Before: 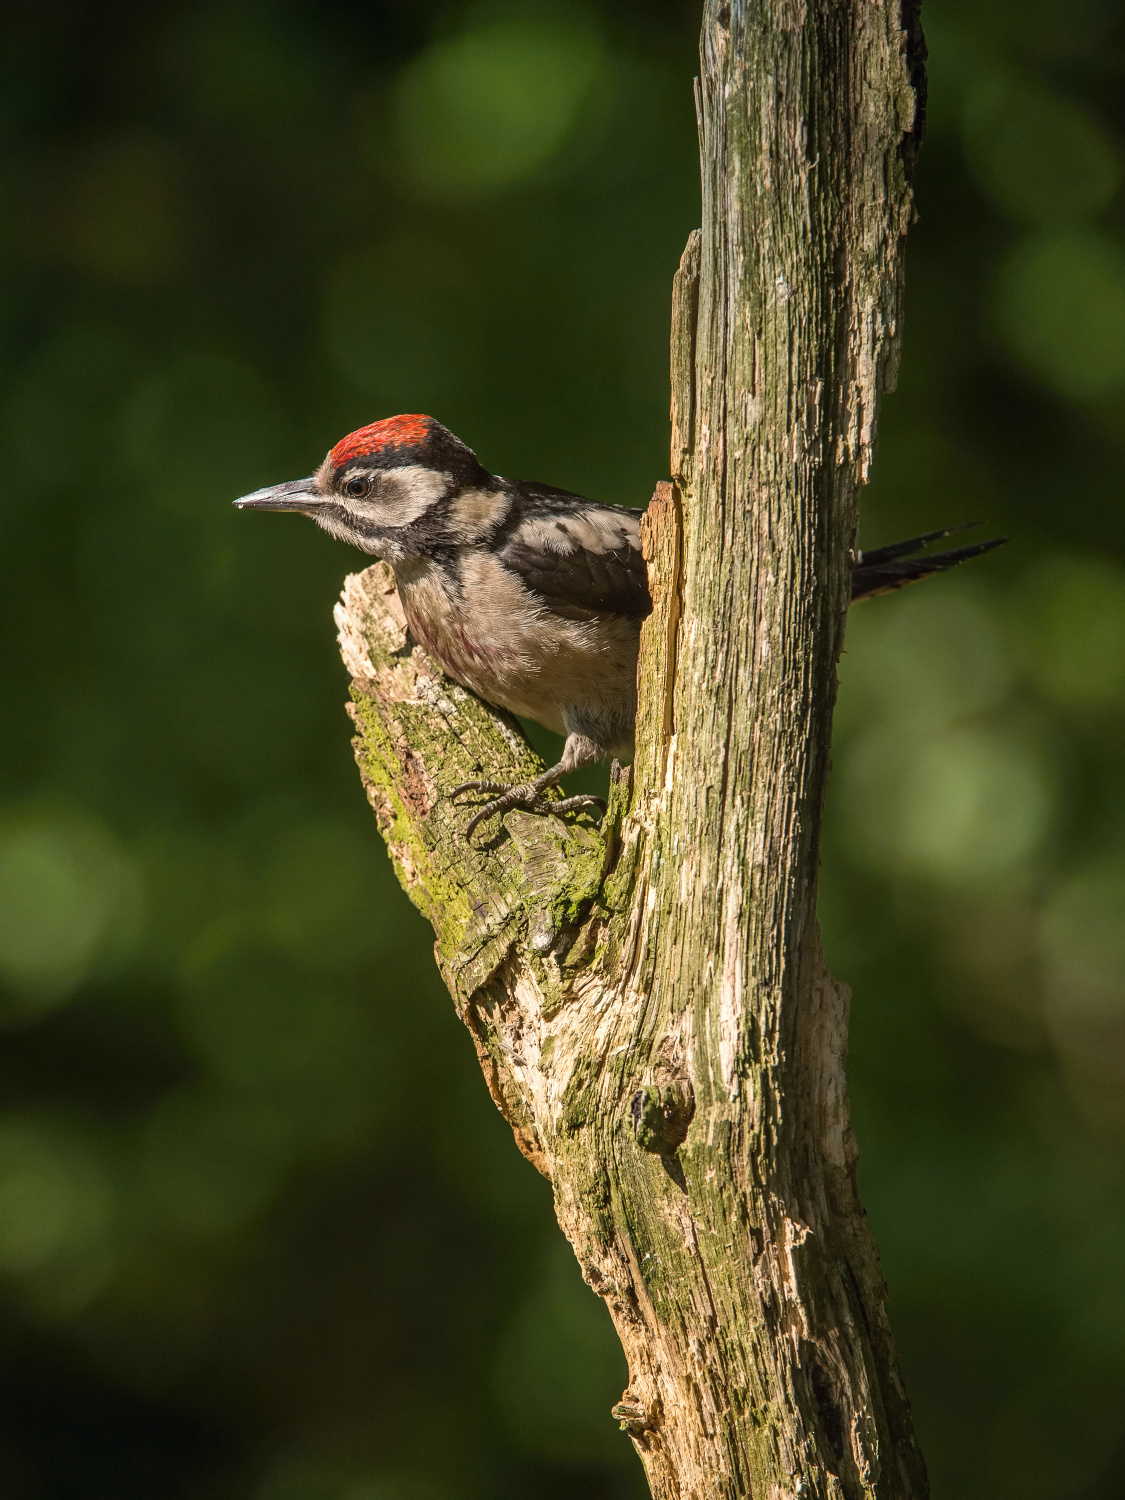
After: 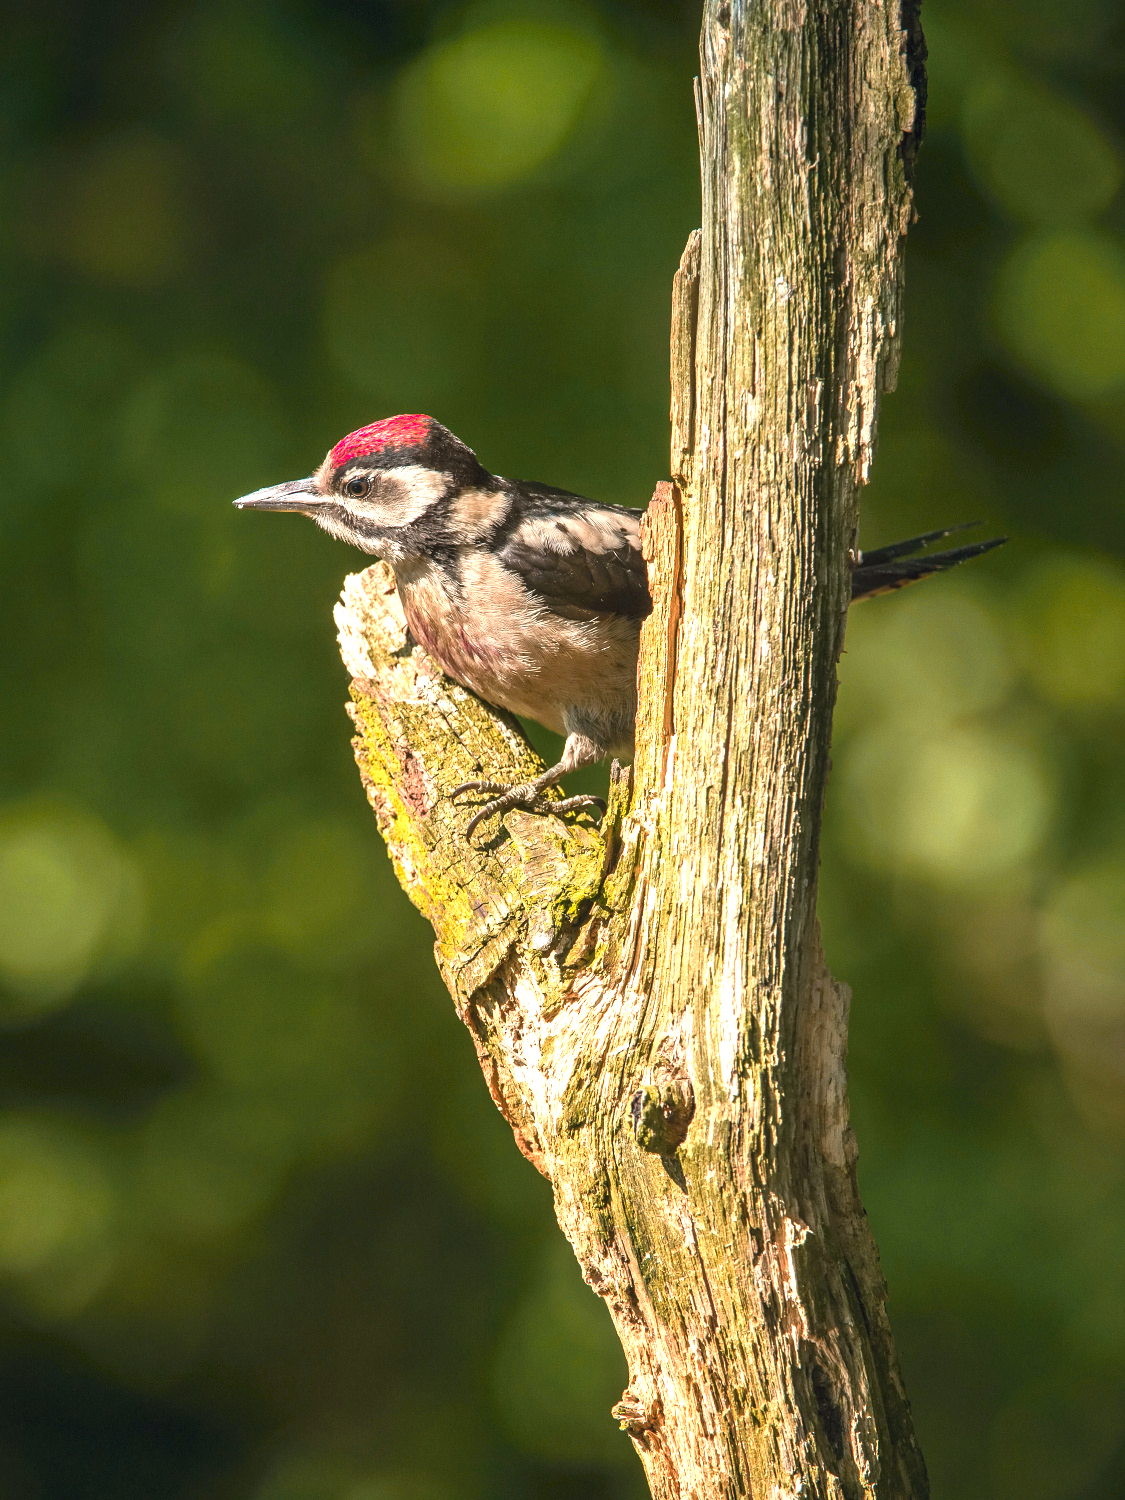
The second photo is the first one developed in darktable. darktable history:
exposure: black level correction 0, exposure 1 EV, compensate exposure bias true, compensate highlight preservation false
color balance: mode lift, gamma, gain (sRGB), lift [1, 1, 1.022, 1.026]
color zones: curves: ch1 [(0.239, 0.552) (0.75, 0.5)]; ch2 [(0.25, 0.462) (0.749, 0.457)], mix 25.94%
